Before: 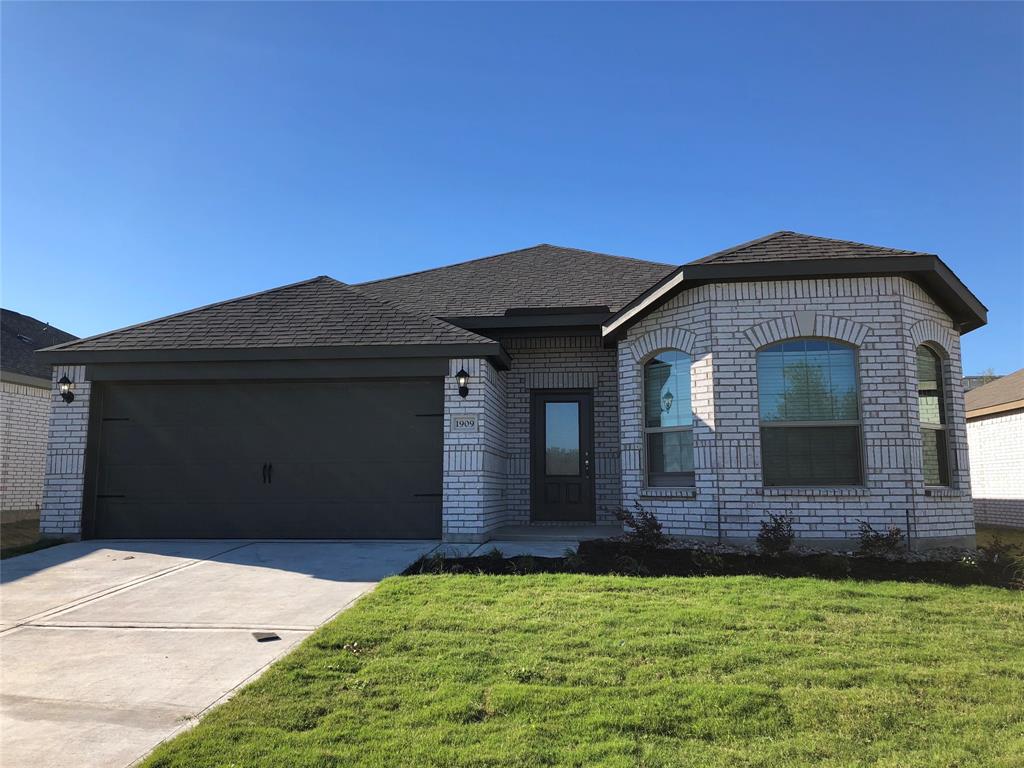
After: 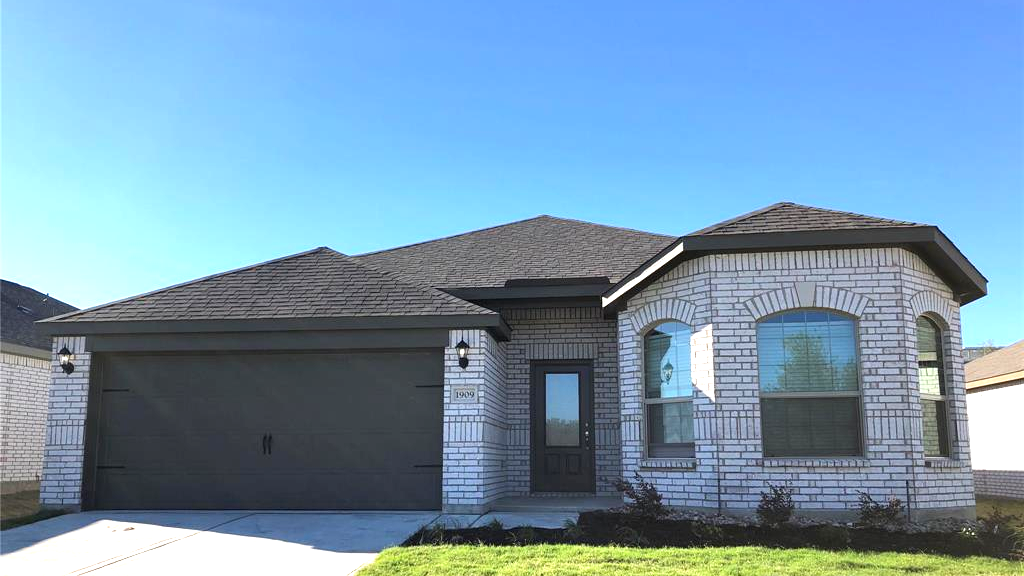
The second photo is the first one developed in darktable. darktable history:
crop: top 3.857%, bottom 21.132%
exposure: black level correction 0, exposure 1 EV, compensate exposure bias true, compensate highlight preservation false
